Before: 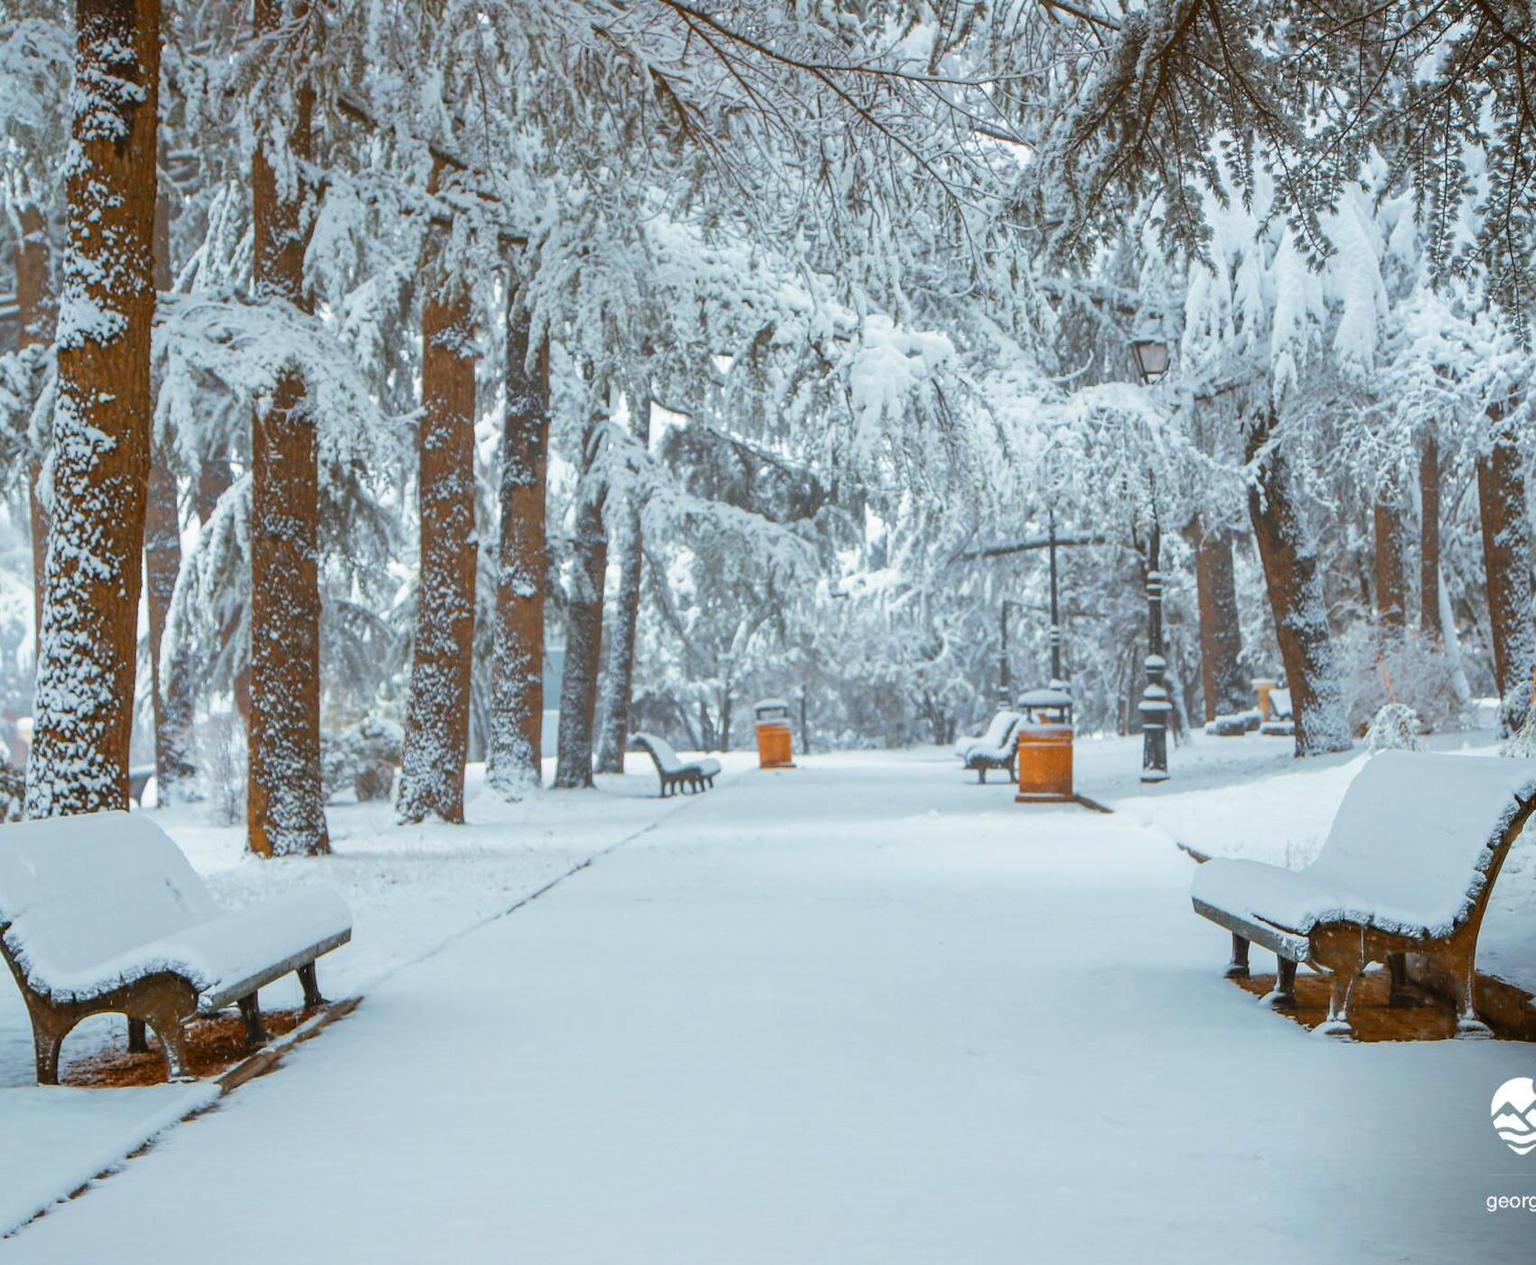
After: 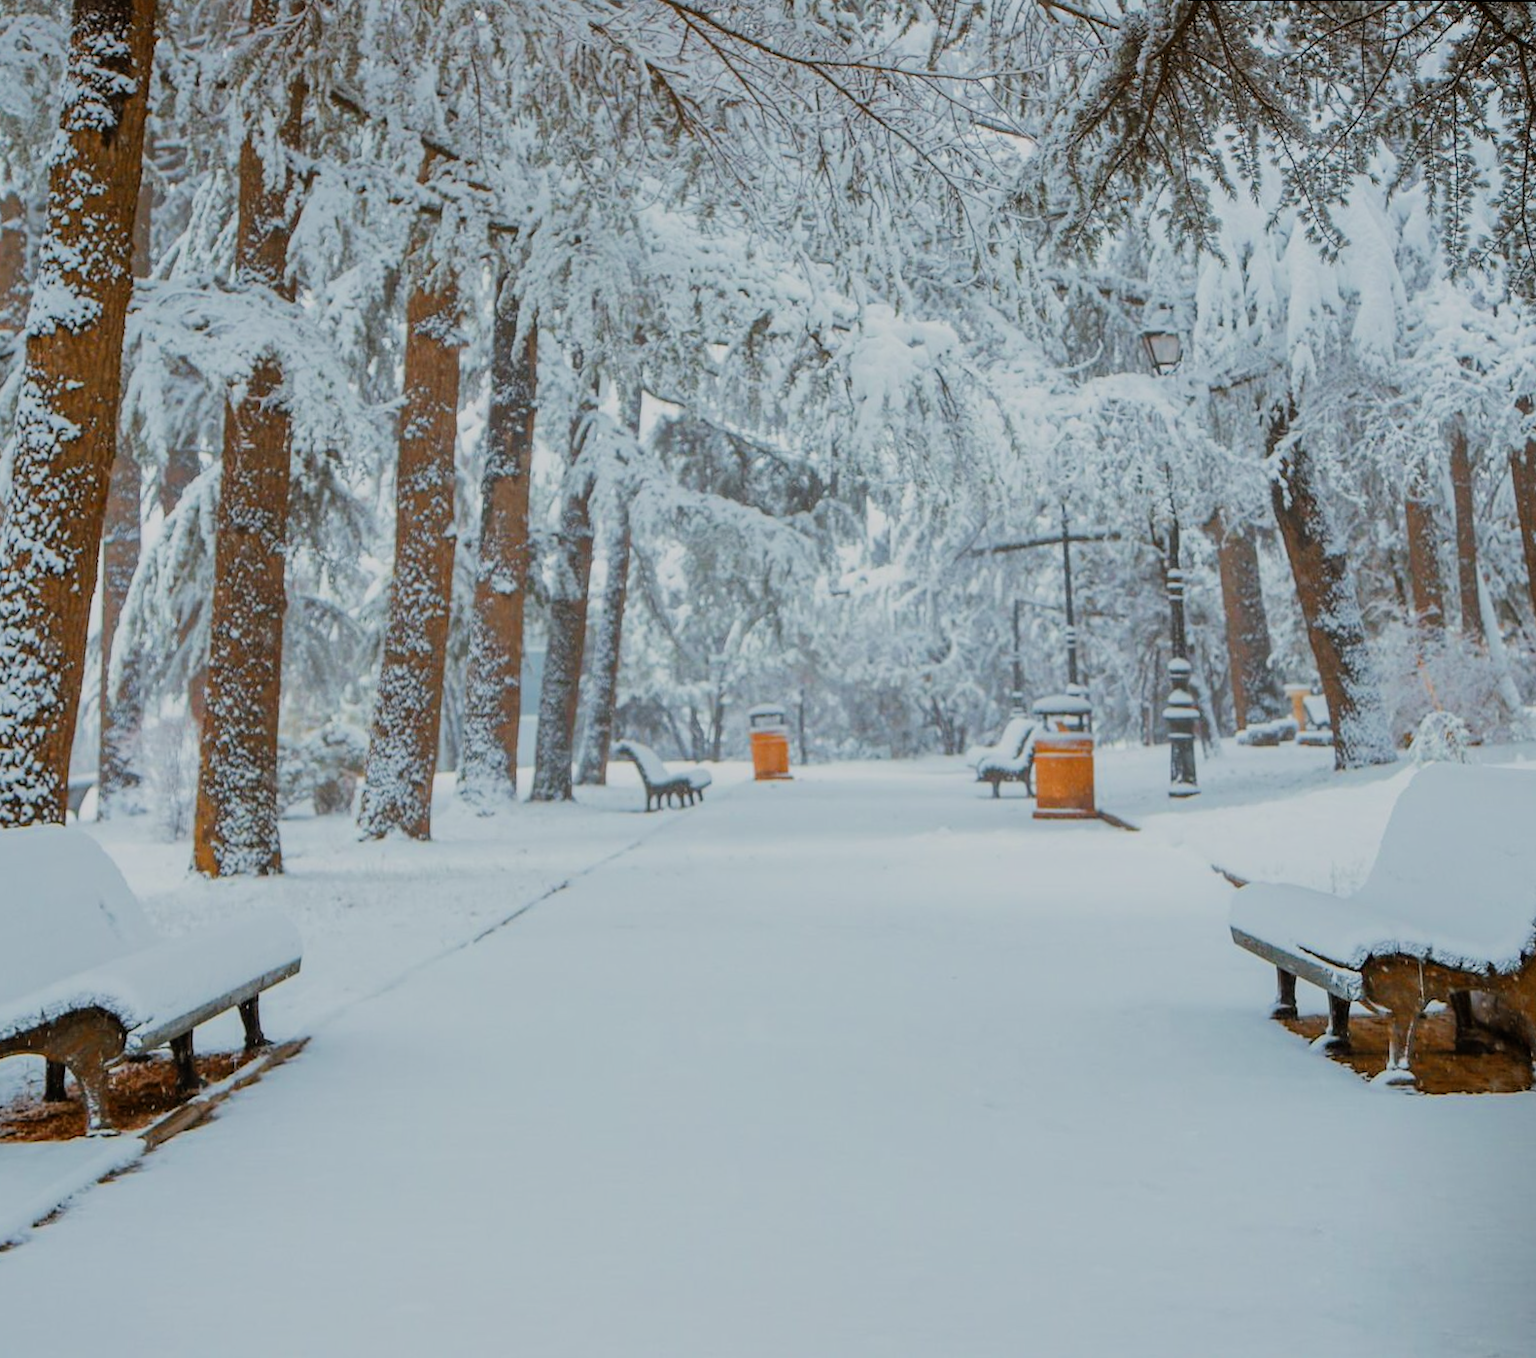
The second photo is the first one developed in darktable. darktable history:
filmic rgb: black relative exposure -7.32 EV, white relative exposure 5.09 EV, hardness 3.2
rotate and perspective: rotation 0.215°, lens shift (vertical) -0.139, crop left 0.069, crop right 0.939, crop top 0.002, crop bottom 0.996
